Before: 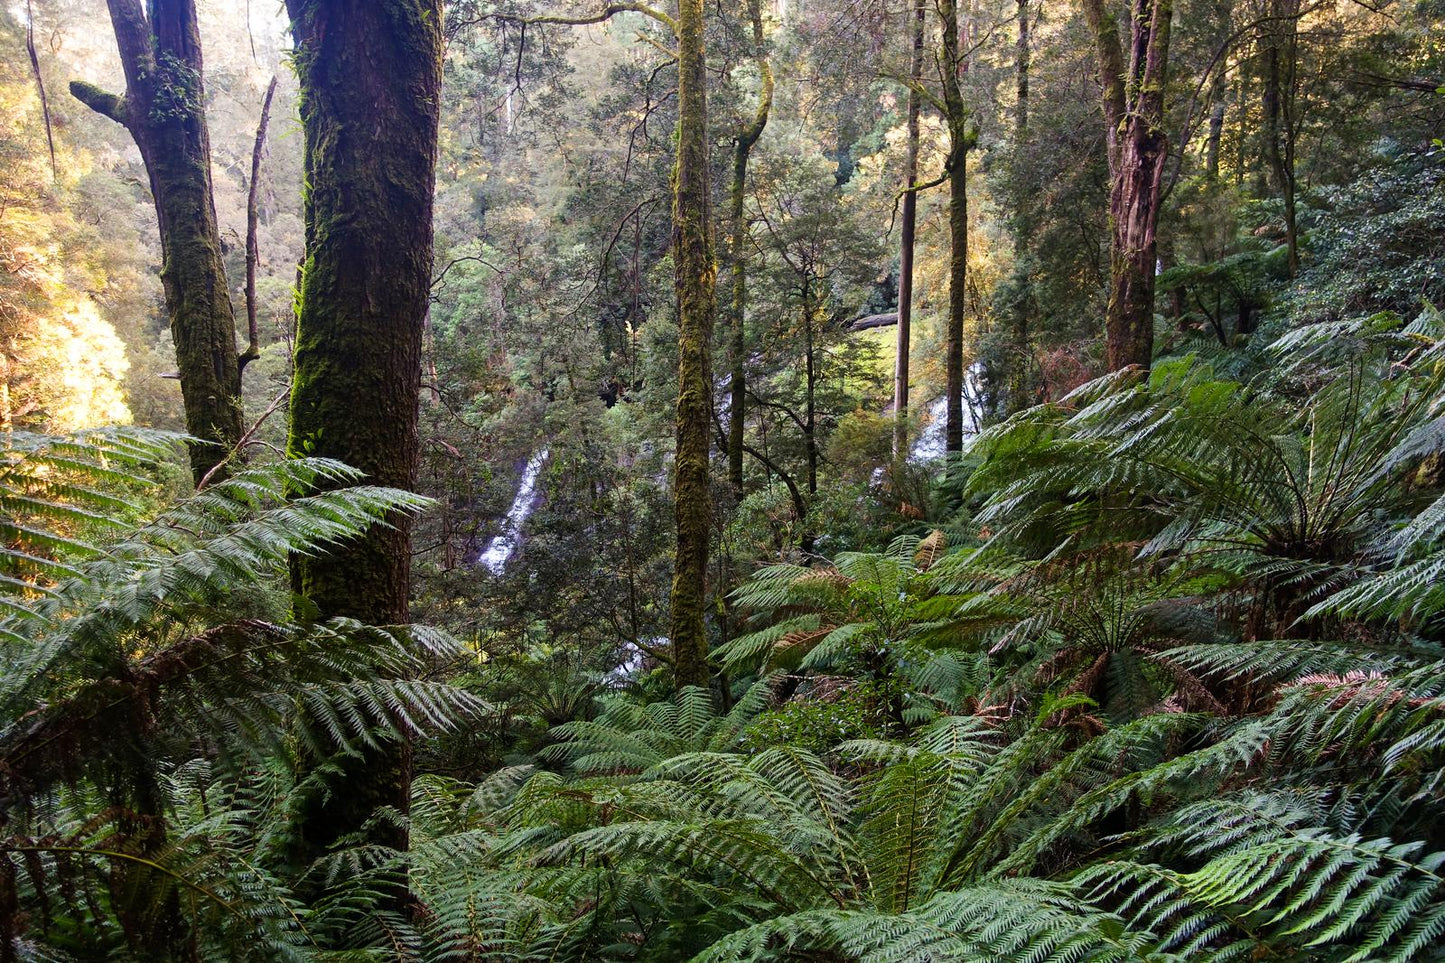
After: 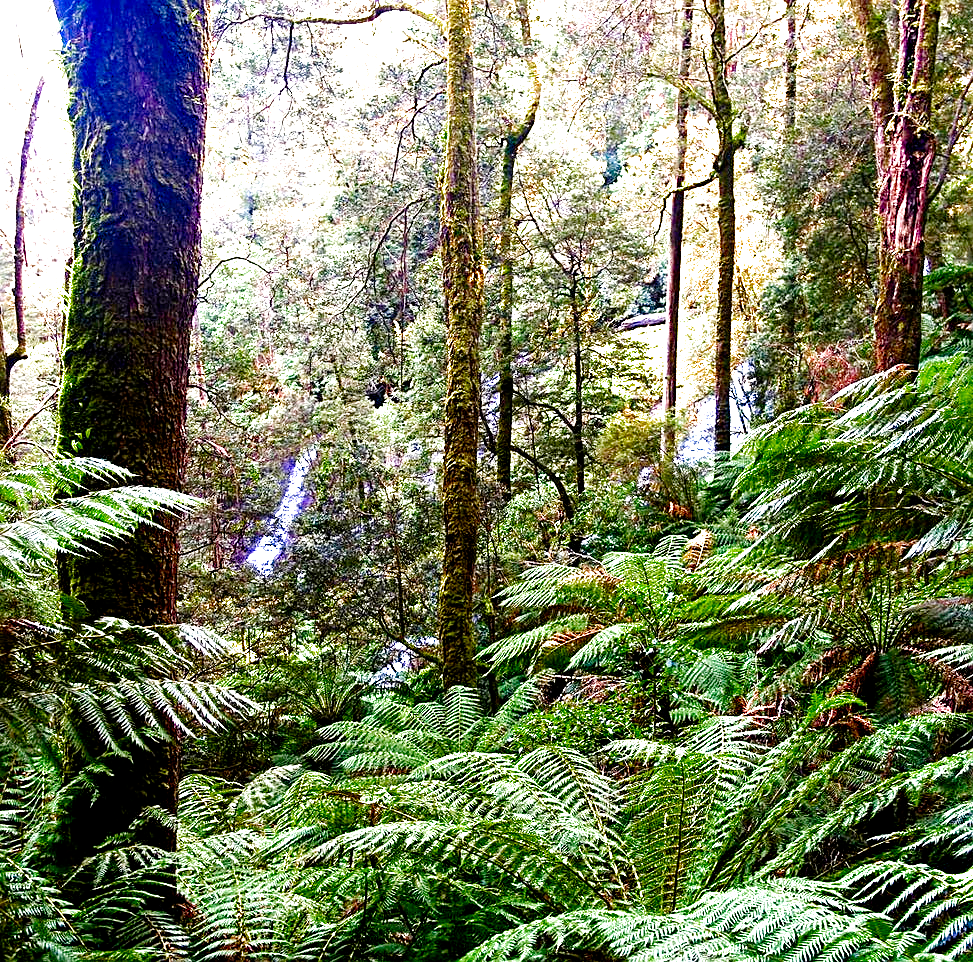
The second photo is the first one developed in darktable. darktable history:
shadows and highlights: radius 46.94, white point adjustment 6.83, compress 79.28%, soften with gaussian
color balance rgb: power › hue 74.59°, perceptual saturation grading › global saturation 20%, perceptual saturation grading › highlights -50.227%, perceptual saturation grading › shadows 30.018%, perceptual brilliance grading › highlights 10.113%, perceptual brilliance grading › mid-tones 5.322%
color zones: curves: ch0 [(0, 0.425) (0.143, 0.422) (0.286, 0.42) (0.429, 0.419) (0.571, 0.419) (0.714, 0.42) (0.857, 0.422) (1, 0.425)]; ch1 [(0, 0.666) (0.143, 0.669) (0.286, 0.671) (0.429, 0.67) (0.571, 0.67) (0.714, 0.67) (0.857, 0.67) (1, 0.666)]
exposure: exposure 1.213 EV, compensate highlight preservation false
sharpen: on, module defaults
crop and rotate: left 16.078%, right 16.568%
filmic rgb: black relative exposure -6.26 EV, white relative exposure 2.79 EV, target black luminance 0%, hardness 4.62, latitude 67.97%, contrast 1.295, shadows ↔ highlights balance -3.3%, preserve chrominance no, color science v5 (2021), contrast in shadows safe, contrast in highlights safe
